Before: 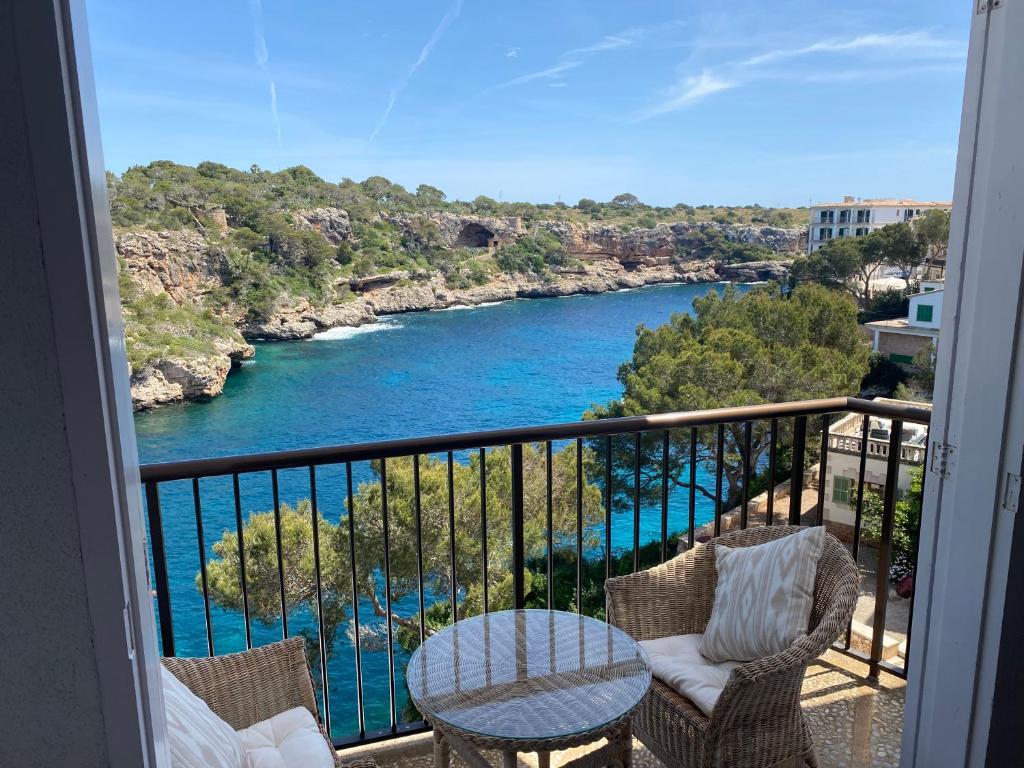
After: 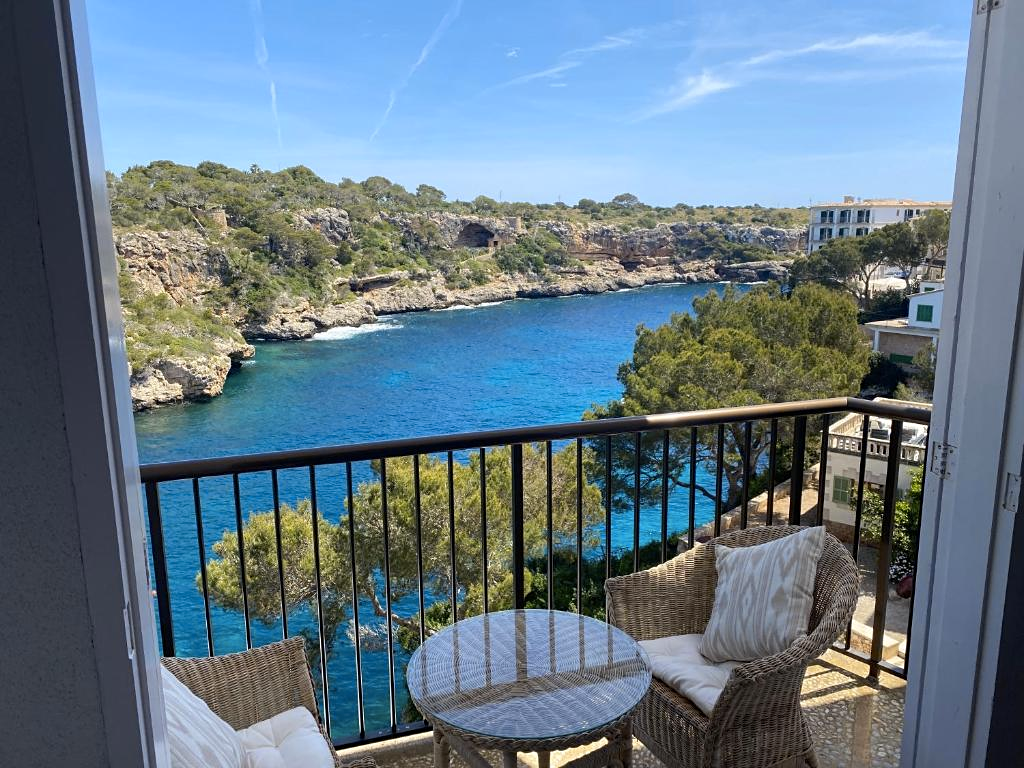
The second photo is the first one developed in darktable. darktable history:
color contrast: green-magenta contrast 0.8, blue-yellow contrast 1.1, unbound 0
sharpen: amount 0.2
